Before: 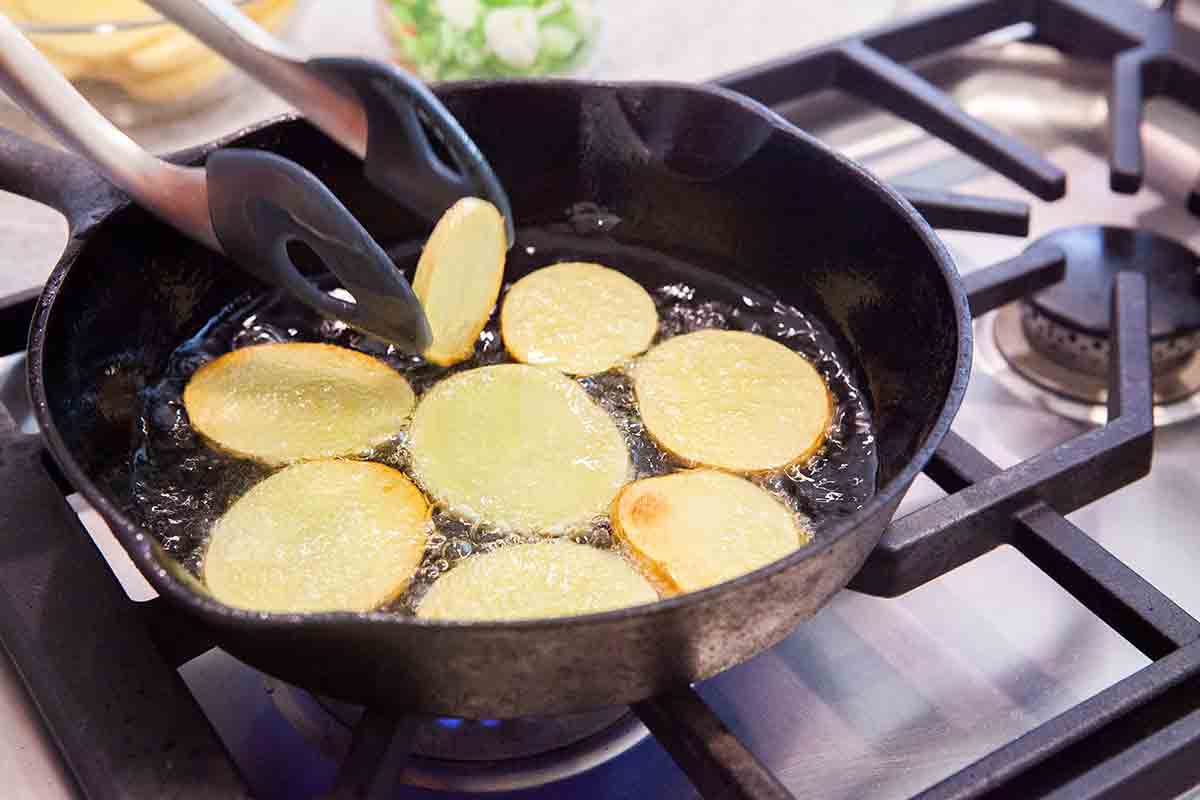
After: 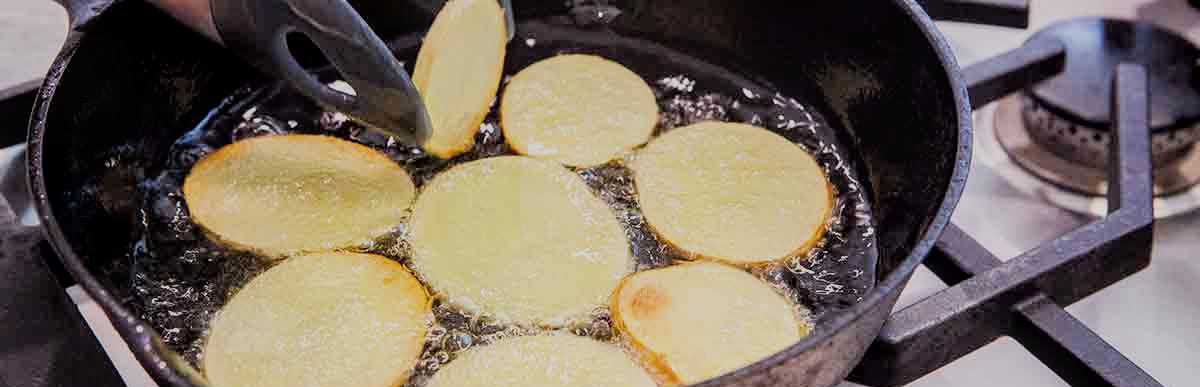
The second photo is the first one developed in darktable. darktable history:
local contrast: on, module defaults
filmic rgb: black relative exposure -7.65 EV, white relative exposure 4.56 EV, hardness 3.61
crop and rotate: top 26.056%, bottom 25.543%
